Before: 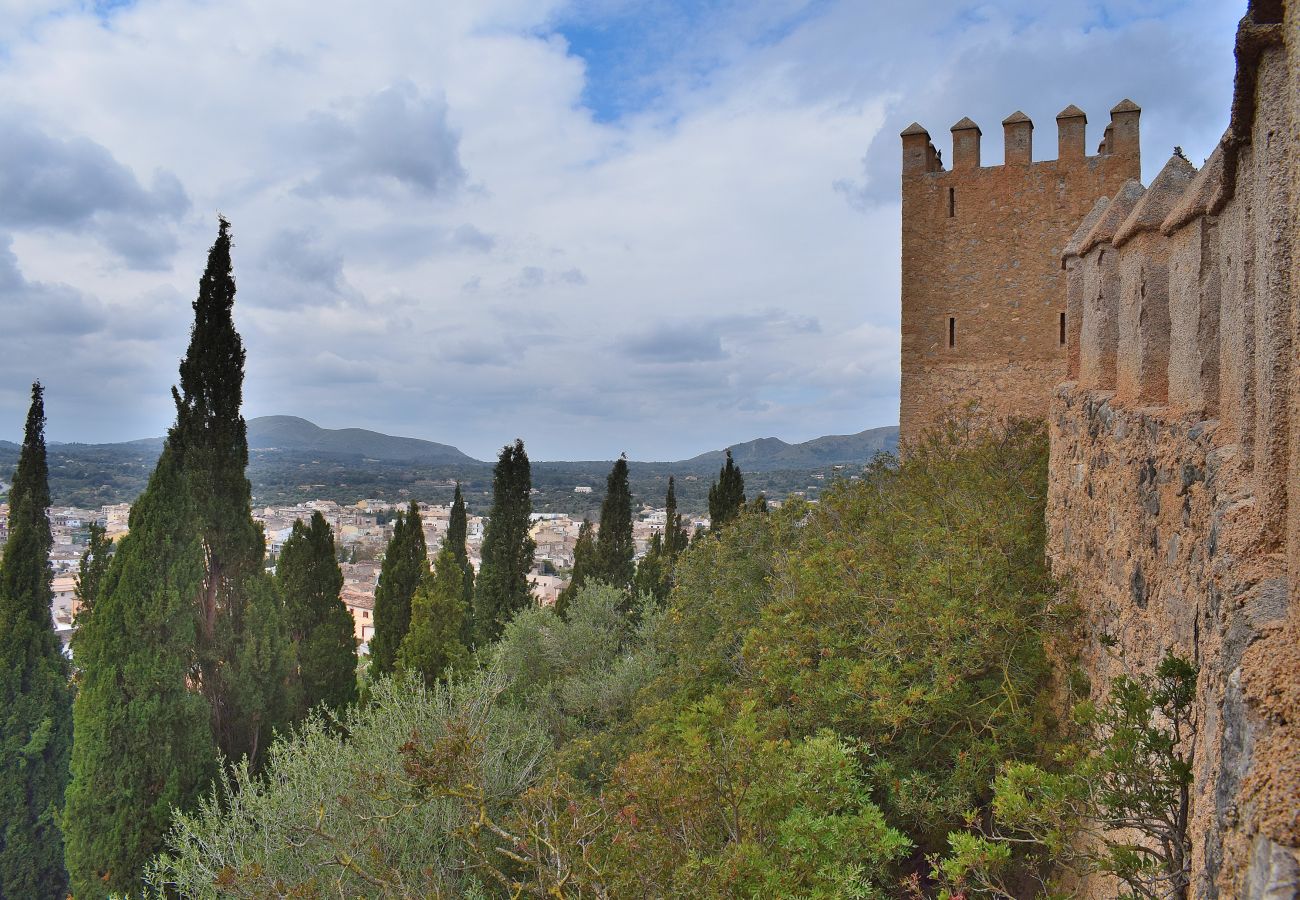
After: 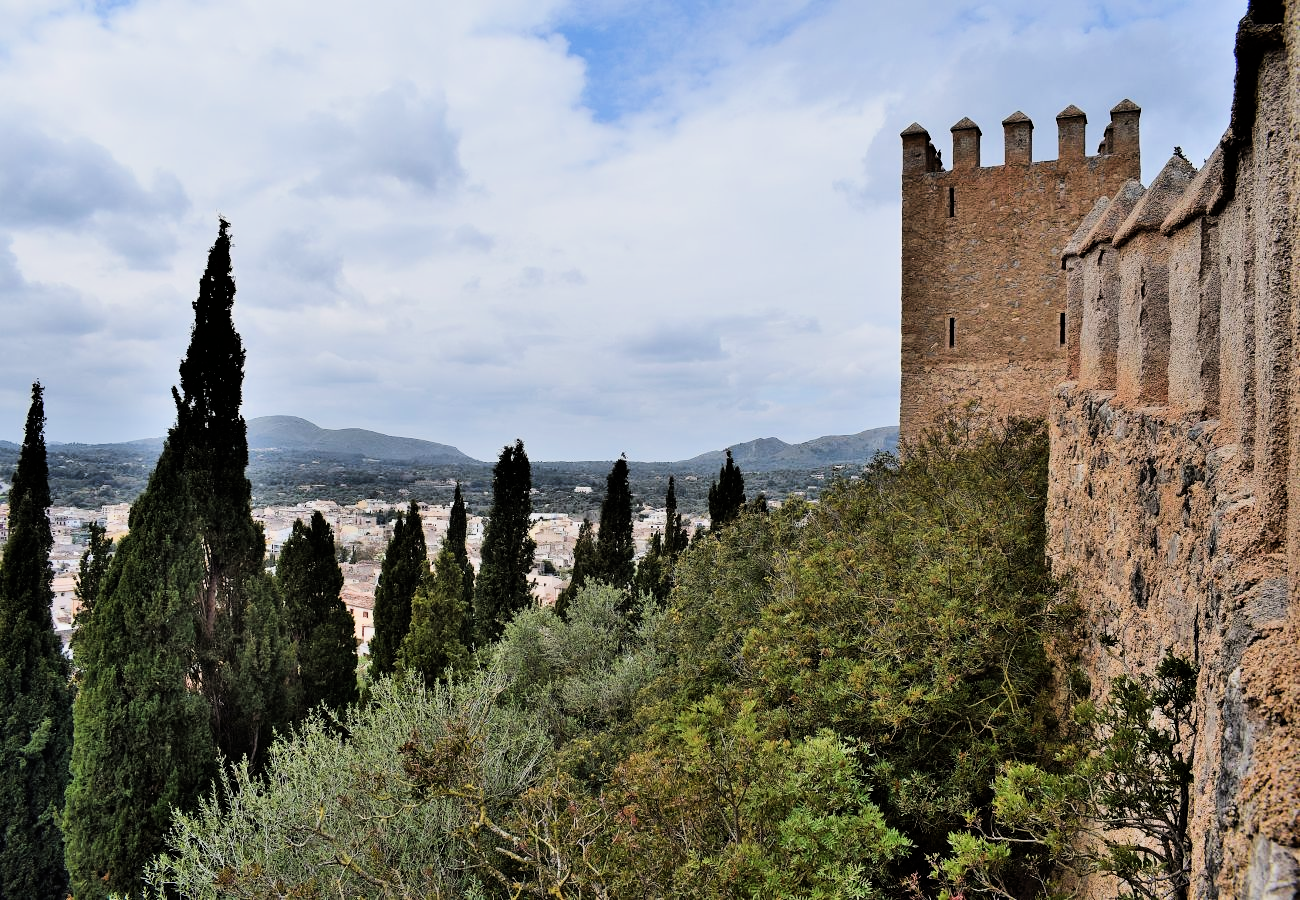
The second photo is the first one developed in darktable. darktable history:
tone equalizer: -8 EV -0.75 EV, -7 EV -0.7 EV, -6 EV -0.6 EV, -5 EV -0.4 EV, -3 EV 0.4 EV, -2 EV 0.6 EV, -1 EV 0.7 EV, +0 EV 0.75 EV, edges refinement/feathering 500, mask exposure compensation -1.57 EV, preserve details no
filmic rgb: black relative exposure -5 EV, hardness 2.88, contrast 1.3
